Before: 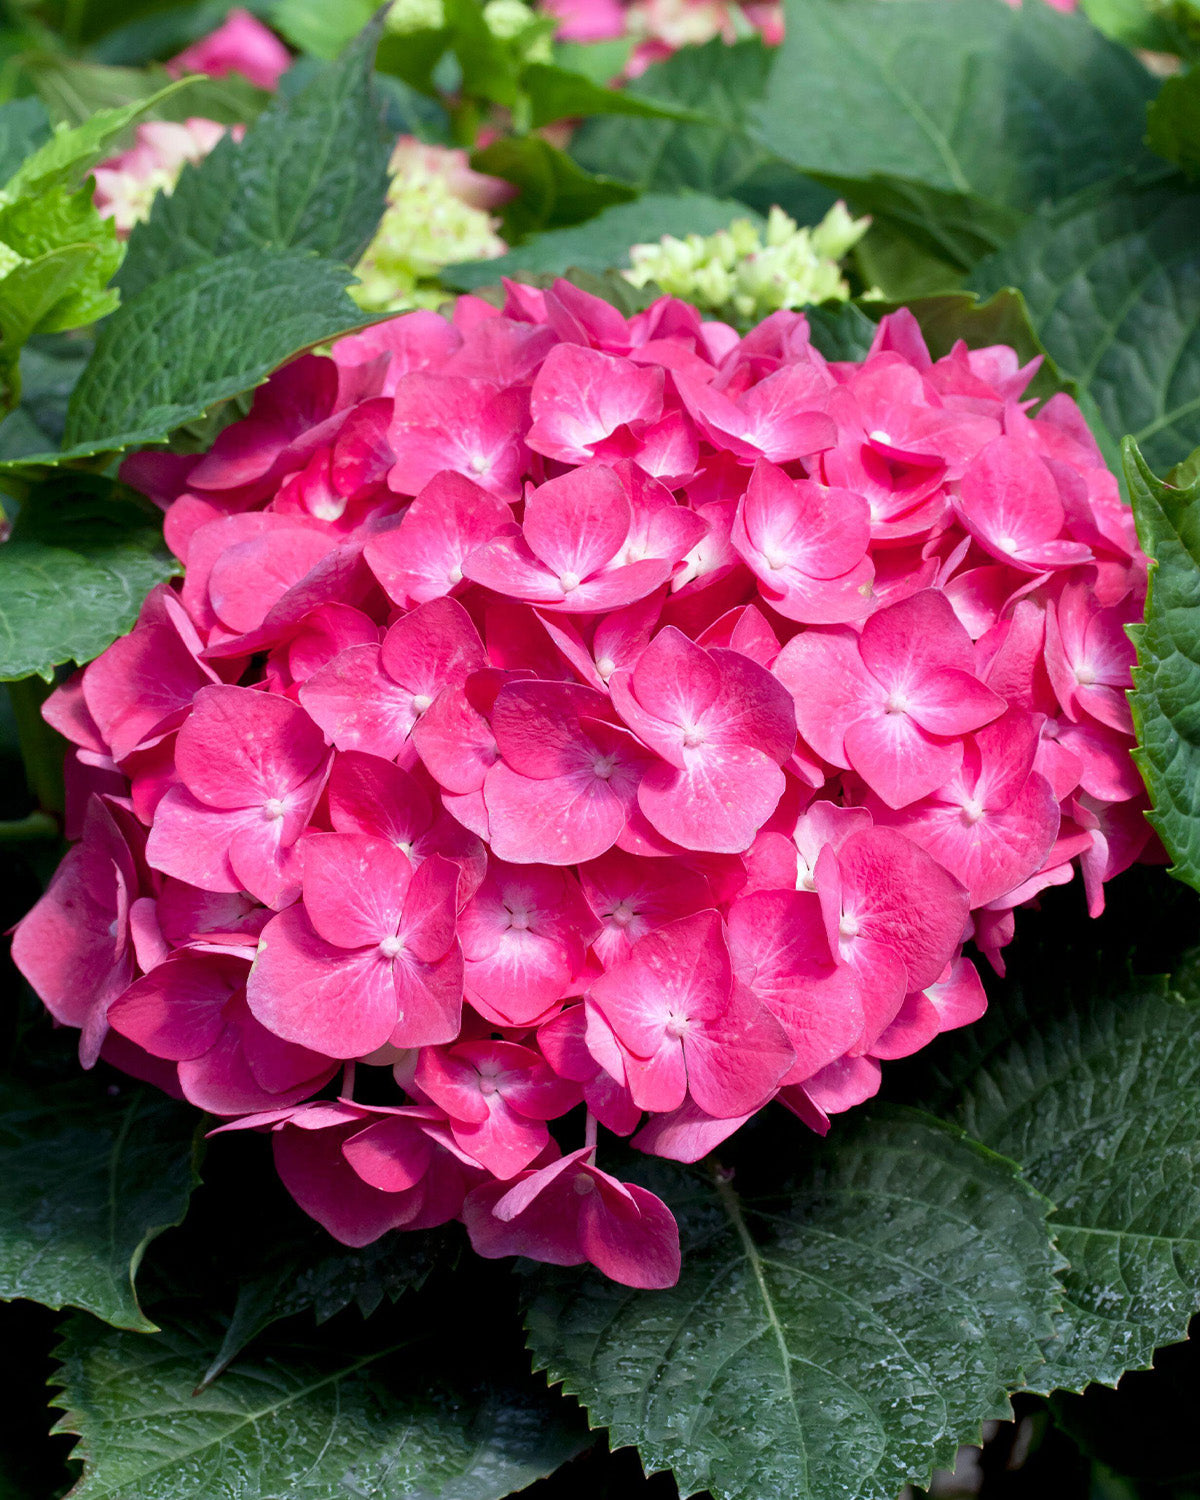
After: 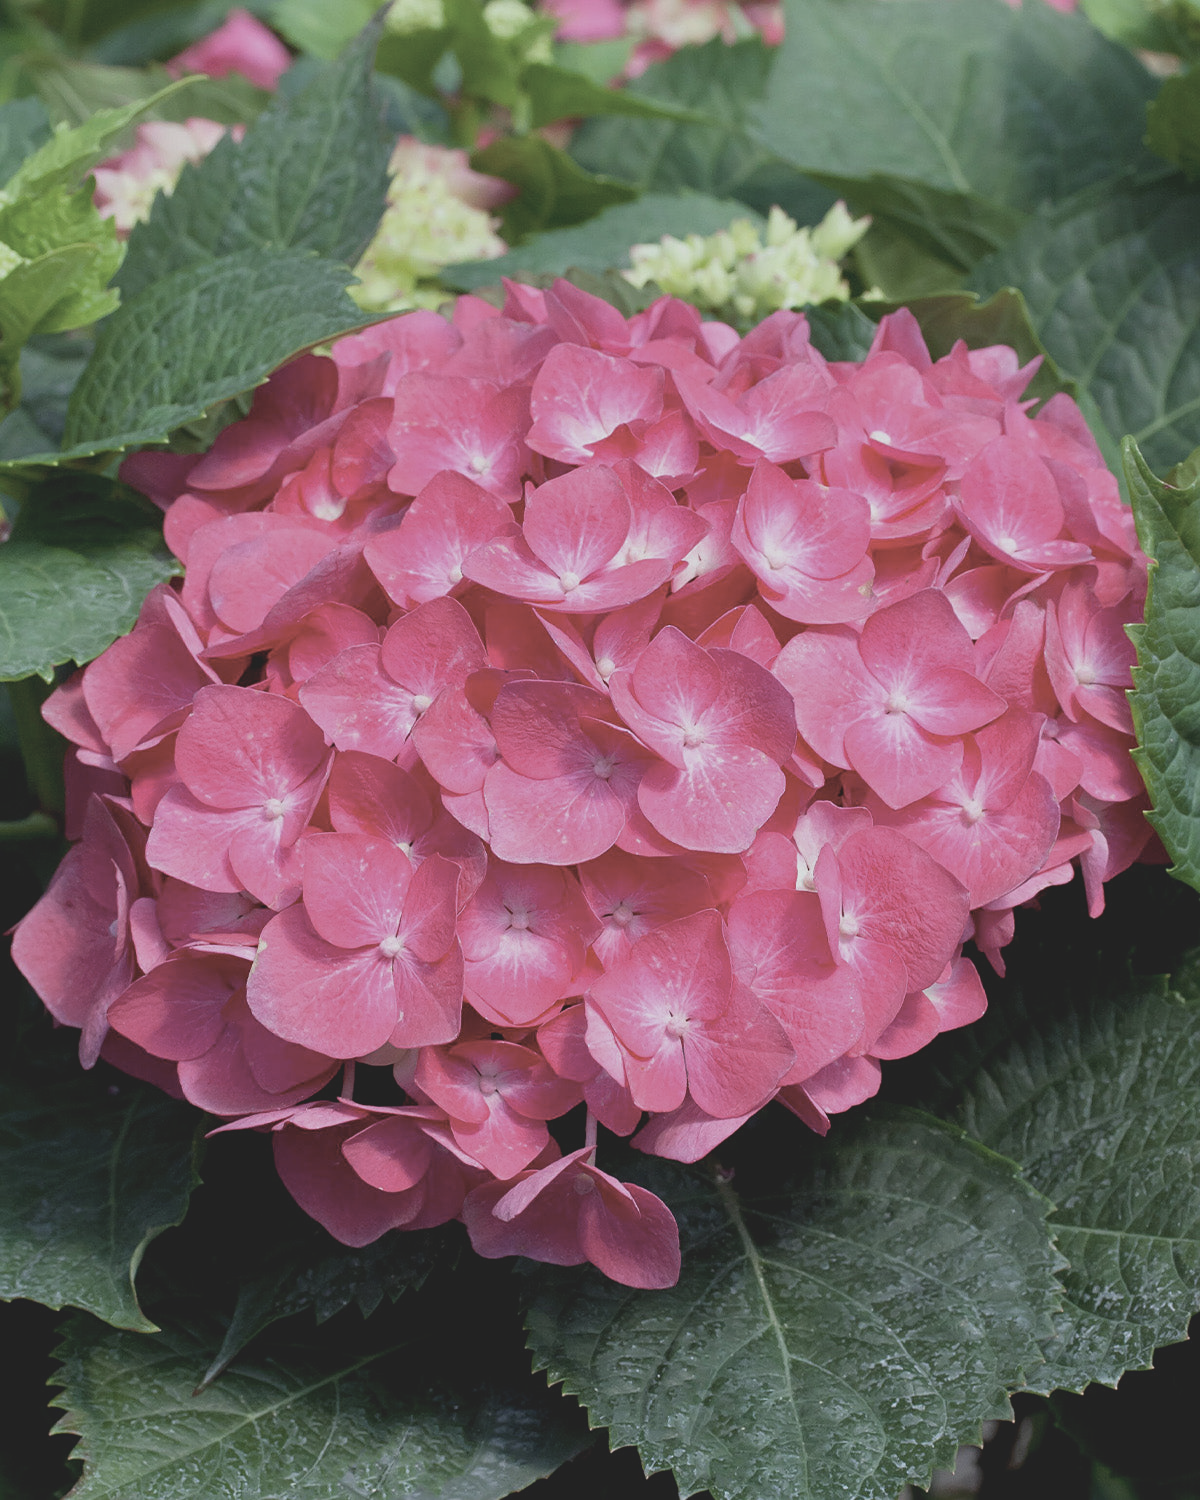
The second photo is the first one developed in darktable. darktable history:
contrast brightness saturation: contrast -0.261, saturation -0.435
sharpen: amount 0.214
